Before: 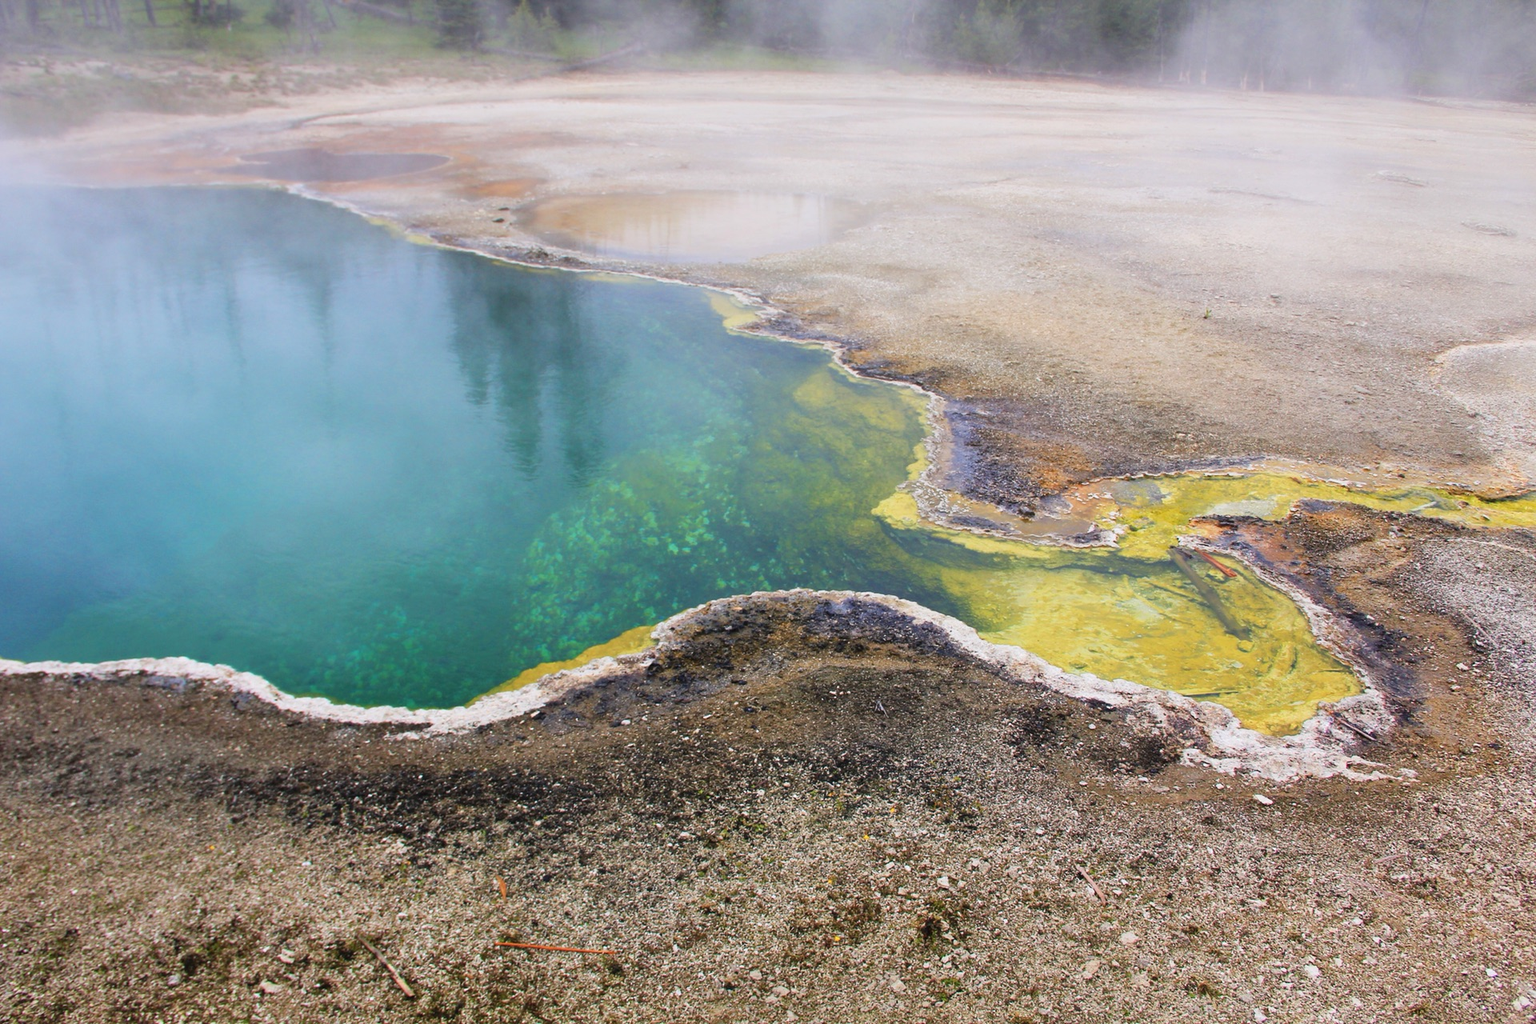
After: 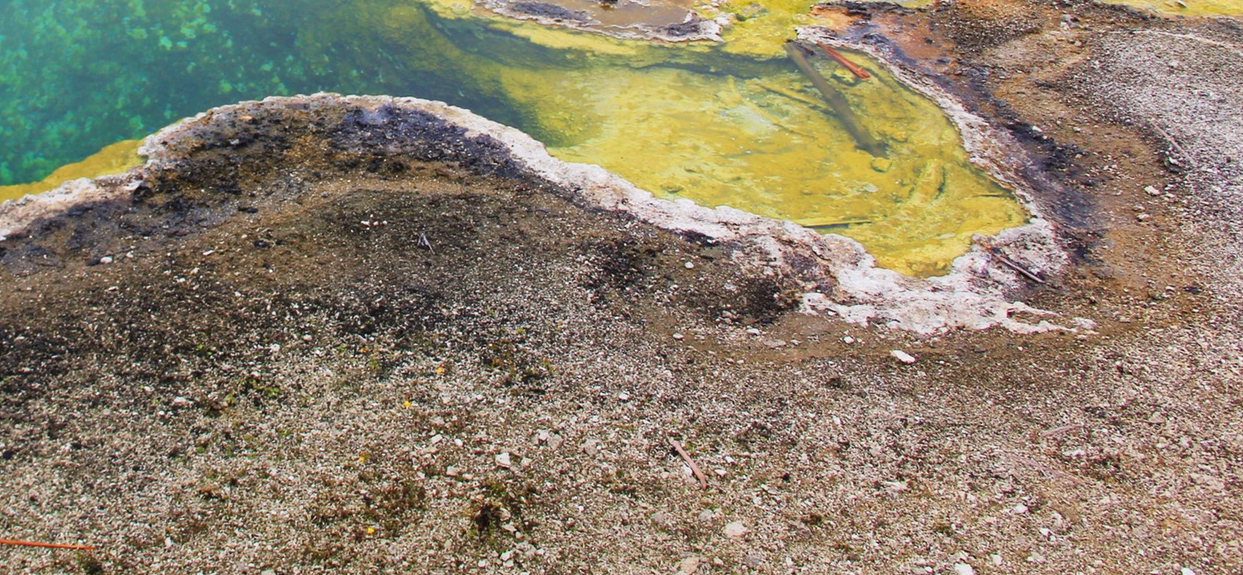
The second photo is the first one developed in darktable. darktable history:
crop and rotate: left 35.252%, top 50.26%, bottom 4.798%
